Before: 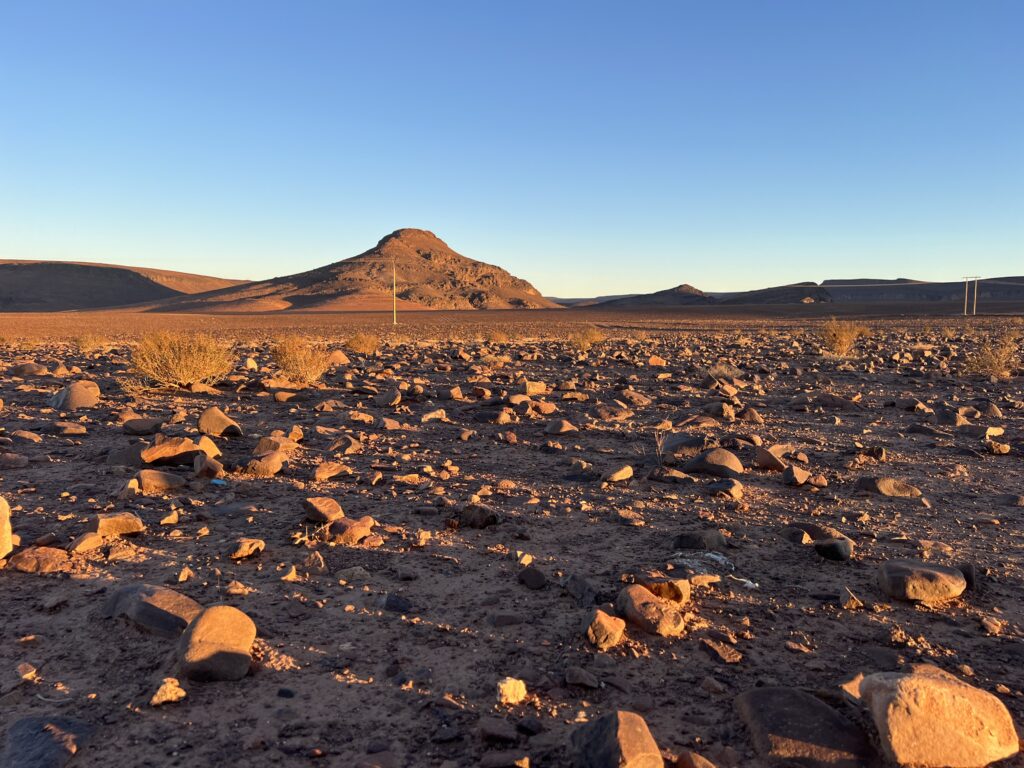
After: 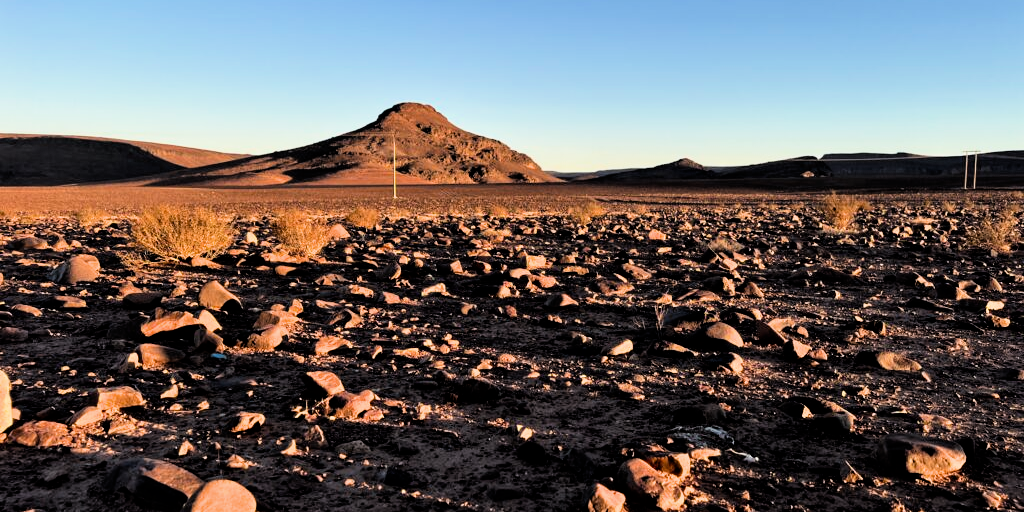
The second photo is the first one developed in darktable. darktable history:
levels: levels [0, 0.51, 1]
crop: top 16.448%, bottom 16.755%
filmic rgb: black relative exposure -3.97 EV, white relative exposure 3 EV, hardness 3.02, contrast 1.486
contrast equalizer: y [[0.535, 0.543, 0.548, 0.548, 0.542, 0.532], [0.5 ×6], [0.5 ×6], [0 ×6], [0 ×6]]
